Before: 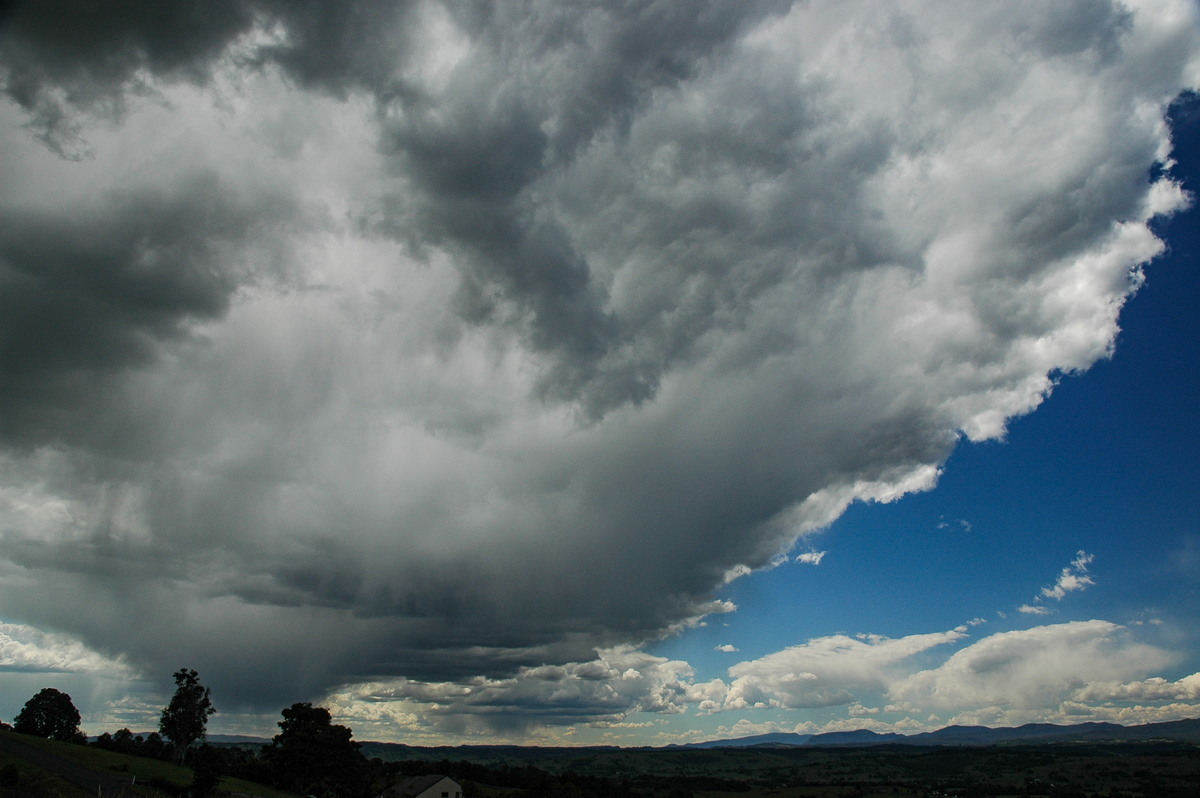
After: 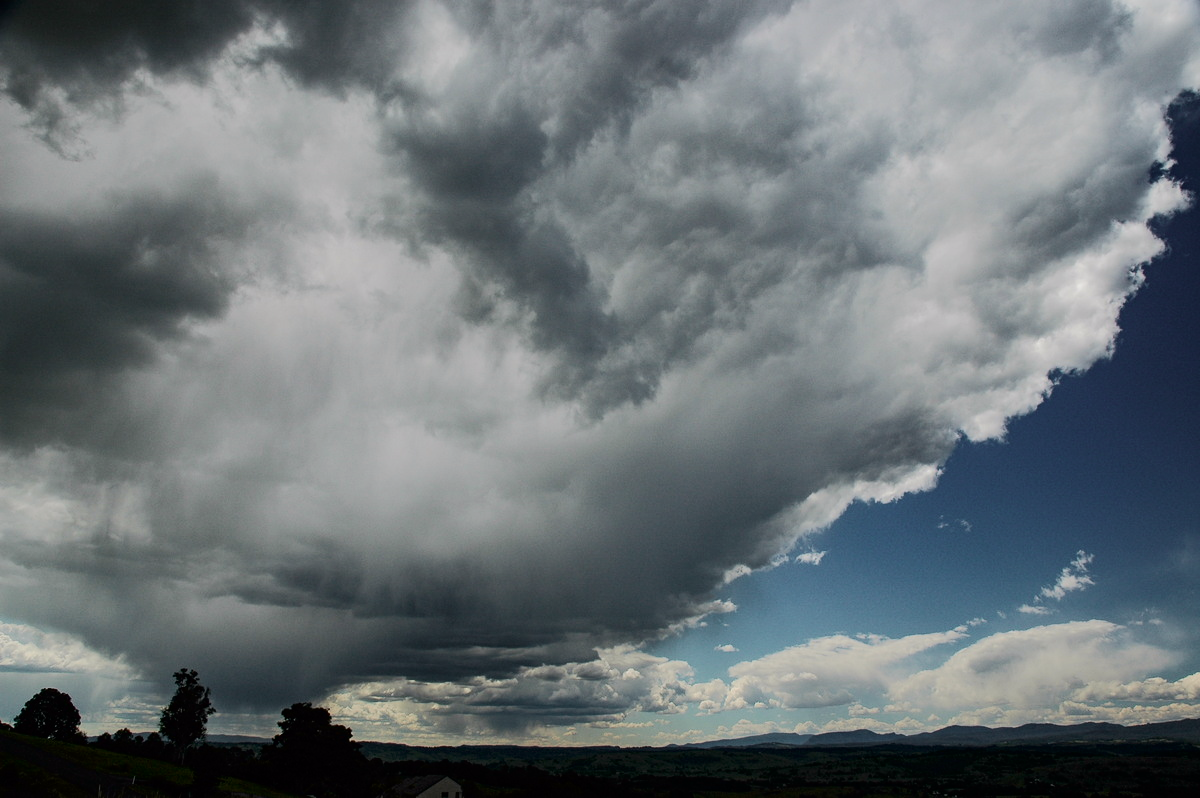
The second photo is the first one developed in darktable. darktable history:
tone curve: curves: ch0 [(0, 0) (0.052, 0.018) (0.236, 0.207) (0.41, 0.417) (0.485, 0.518) (0.54, 0.584) (0.625, 0.666) (0.845, 0.828) (0.994, 0.964)]; ch1 [(0, 0.055) (0.15, 0.117) (0.317, 0.34) (0.382, 0.408) (0.434, 0.441) (0.472, 0.479) (0.498, 0.501) (0.557, 0.558) (0.616, 0.59) (0.739, 0.7) (0.873, 0.857) (1, 0.928)]; ch2 [(0, 0) (0.352, 0.403) (0.447, 0.466) (0.482, 0.482) (0.528, 0.526) (0.586, 0.577) (0.618, 0.621) (0.785, 0.747) (1, 1)], color space Lab, independent channels, preserve colors none
